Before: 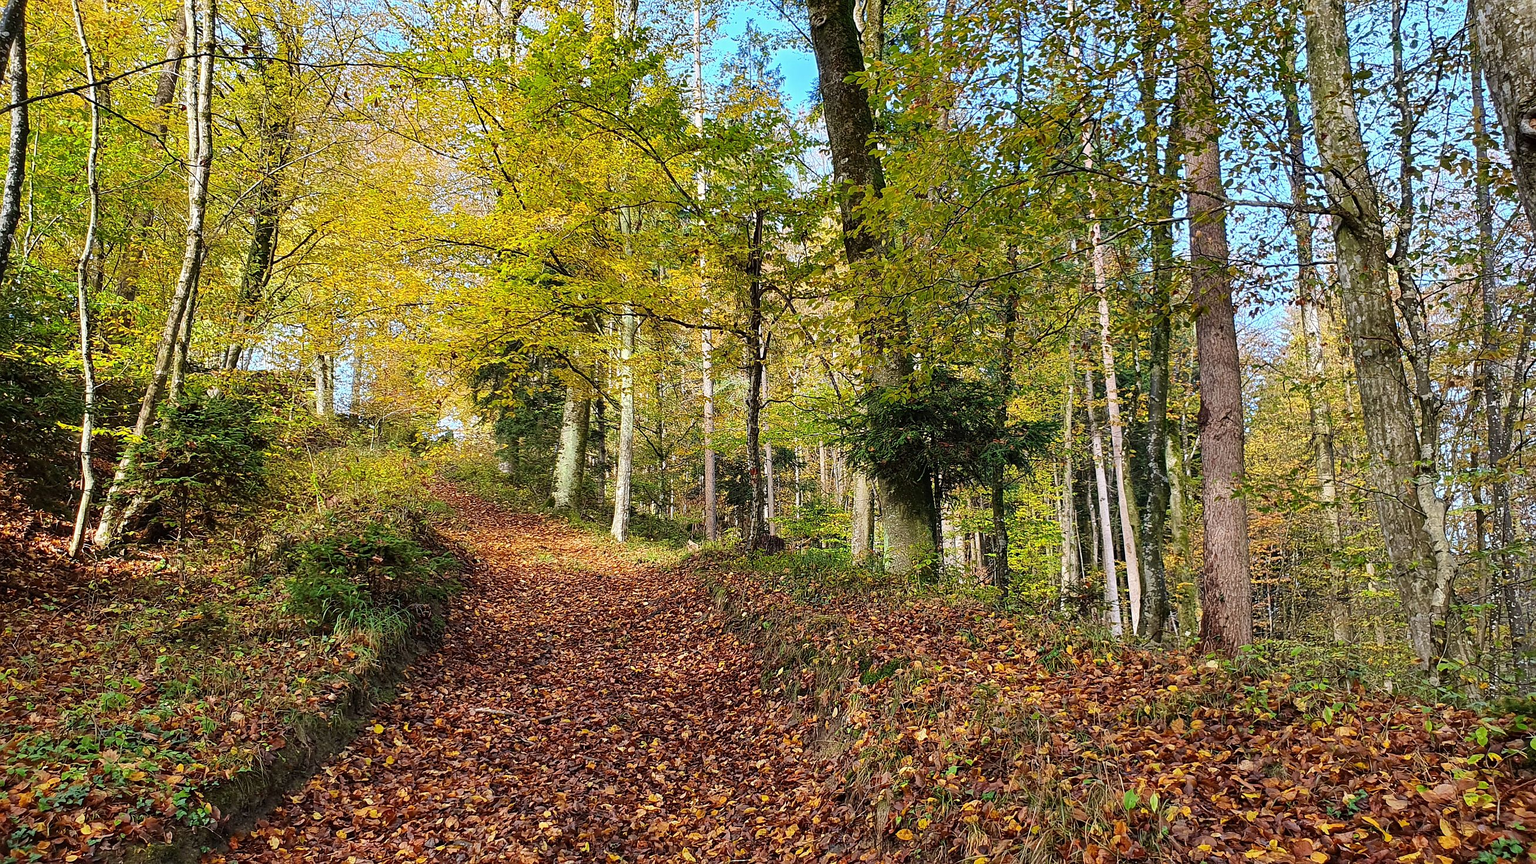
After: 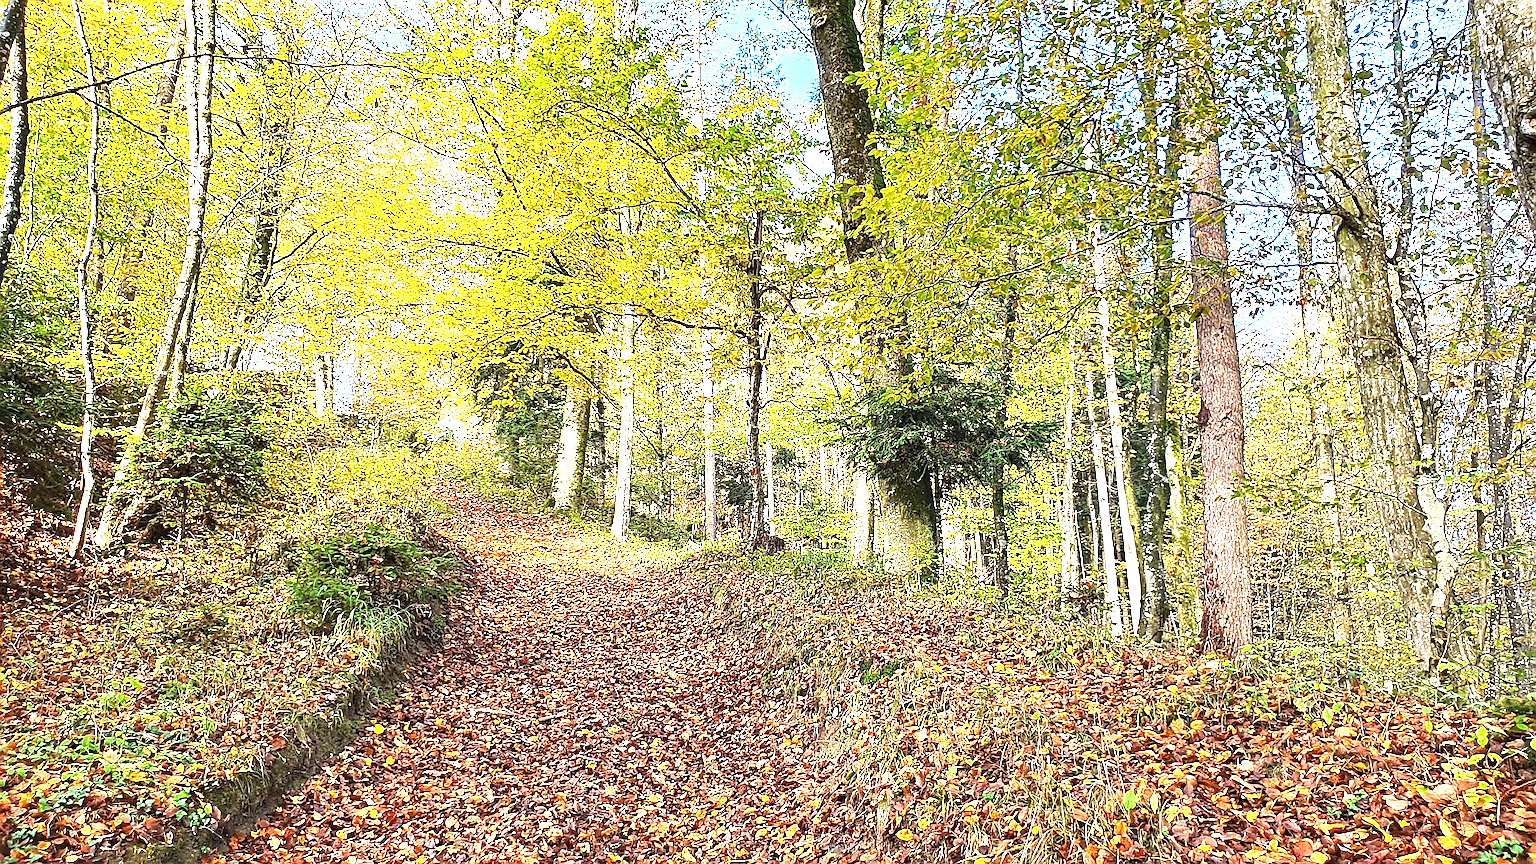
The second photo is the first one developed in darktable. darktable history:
exposure: black level correction 0, exposure 1.741 EV, compensate exposure bias true, compensate highlight preservation false
sharpen: on, module defaults
